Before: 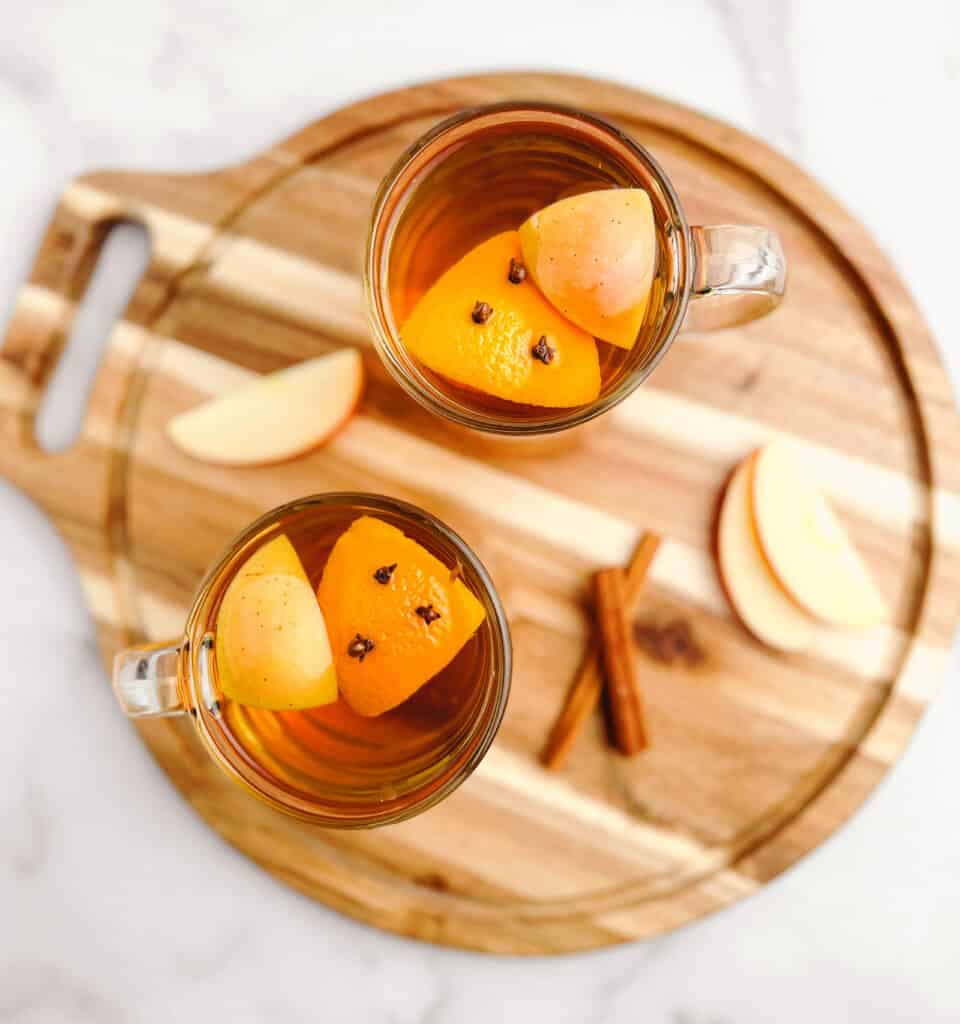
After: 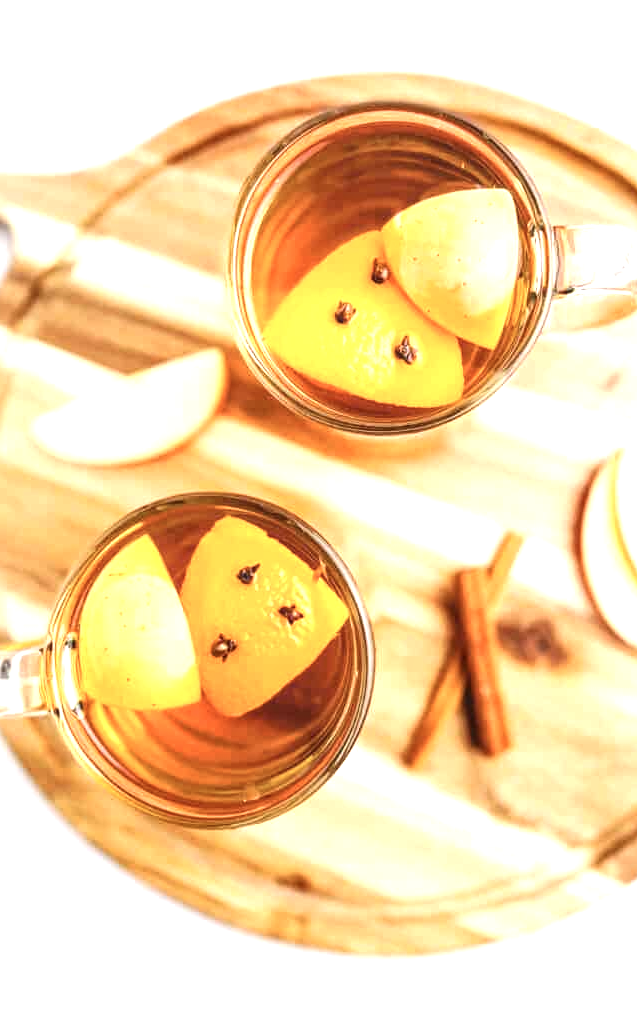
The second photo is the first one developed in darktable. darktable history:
crop and rotate: left 14.311%, right 19.266%
exposure: black level correction 0, exposure 1.125 EV, compensate highlight preservation false
local contrast: on, module defaults
contrast brightness saturation: contrast 0.109, saturation -0.18
